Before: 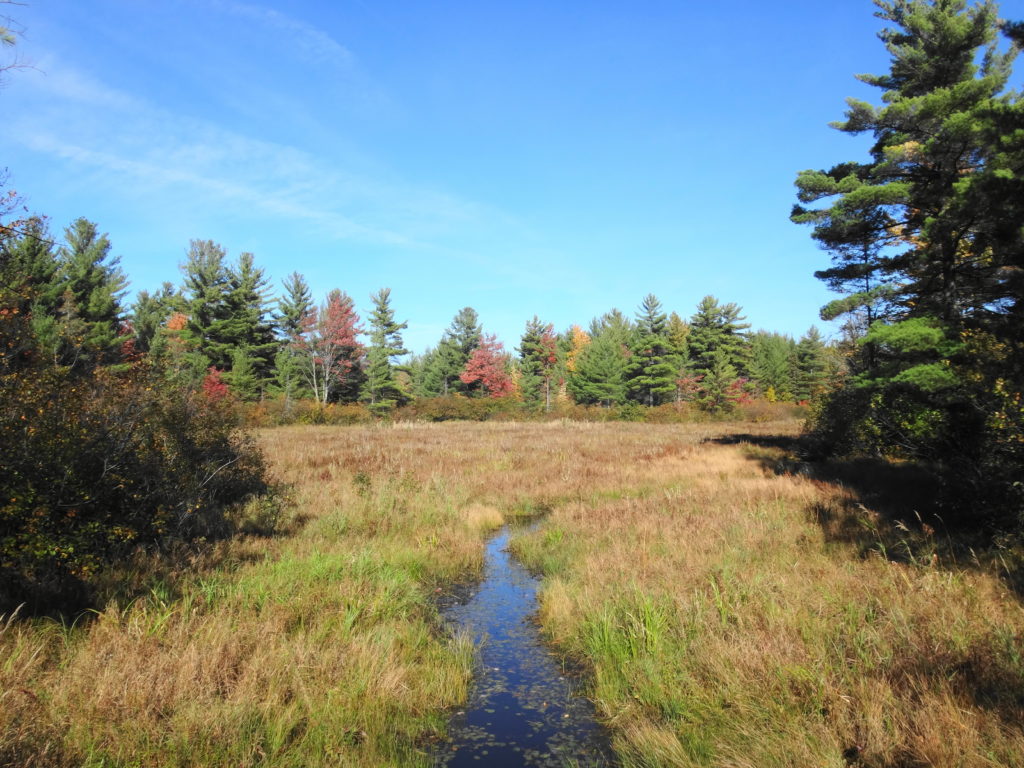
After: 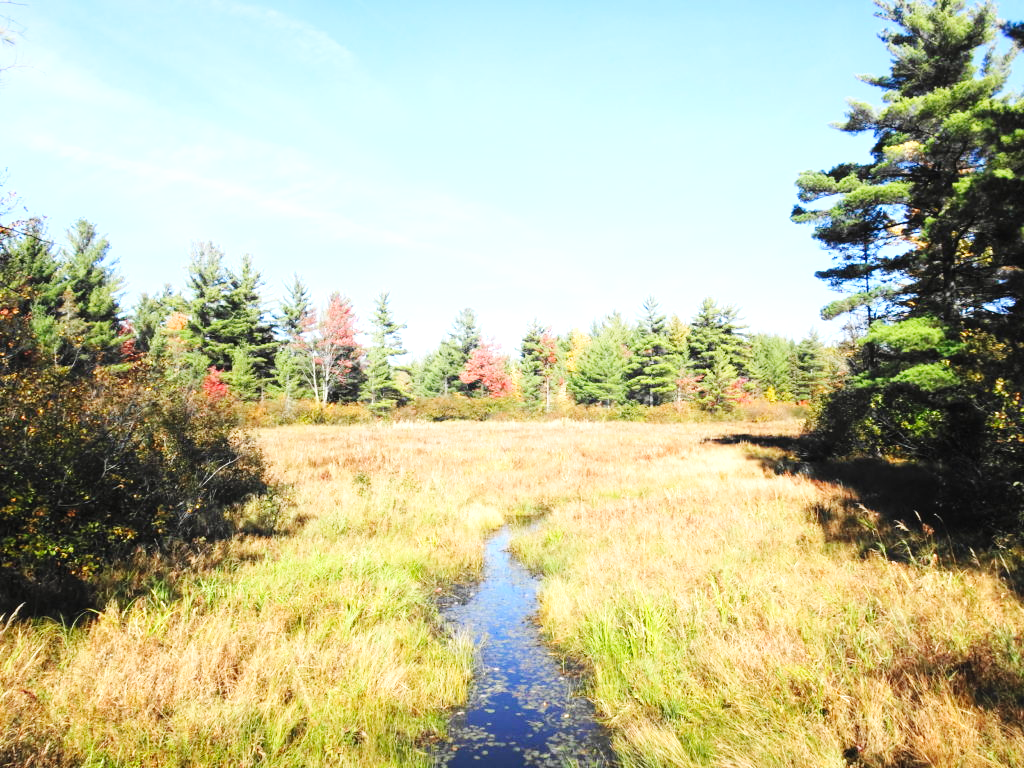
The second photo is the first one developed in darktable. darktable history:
exposure: black level correction 0, exposure 1 EV, compensate exposure bias true, compensate highlight preservation false
base curve: curves: ch0 [(0, 0) (0.032, 0.025) (0.121, 0.166) (0.206, 0.329) (0.605, 0.79) (1, 1)], preserve colors none
